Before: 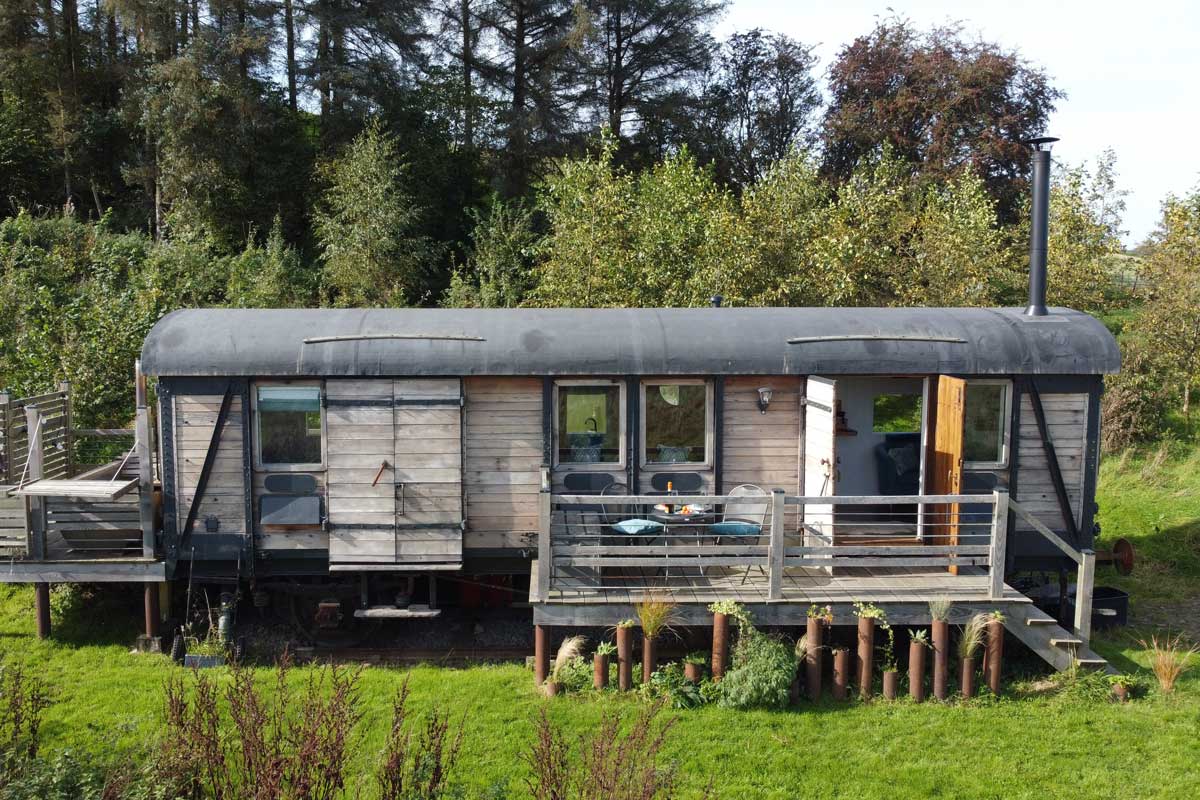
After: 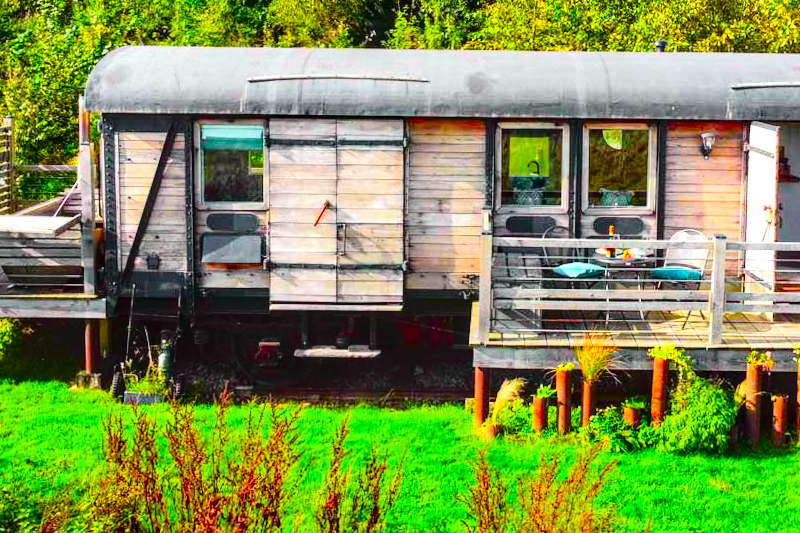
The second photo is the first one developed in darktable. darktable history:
local contrast: detail 130%
color correction: saturation 2.15
crop and rotate: angle -0.82°, left 3.85%, top 31.828%, right 27.992%
exposure: black level correction 0, exposure 0.7 EV, compensate exposure bias true, compensate highlight preservation false
tone curve: curves: ch0 [(0, 0.014) (0.17, 0.099) (0.392, 0.438) (0.725, 0.828) (0.872, 0.918) (1, 0.981)]; ch1 [(0, 0) (0.402, 0.36) (0.489, 0.491) (0.5, 0.503) (0.515, 0.52) (0.545, 0.572) (0.615, 0.662) (0.701, 0.725) (1, 1)]; ch2 [(0, 0) (0.42, 0.458) (0.485, 0.499) (0.503, 0.503) (0.531, 0.542) (0.561, 0.594) (0.644, 0.694) (0.717, 0.753) (1, 0.991)], color space Lab, independent channels
